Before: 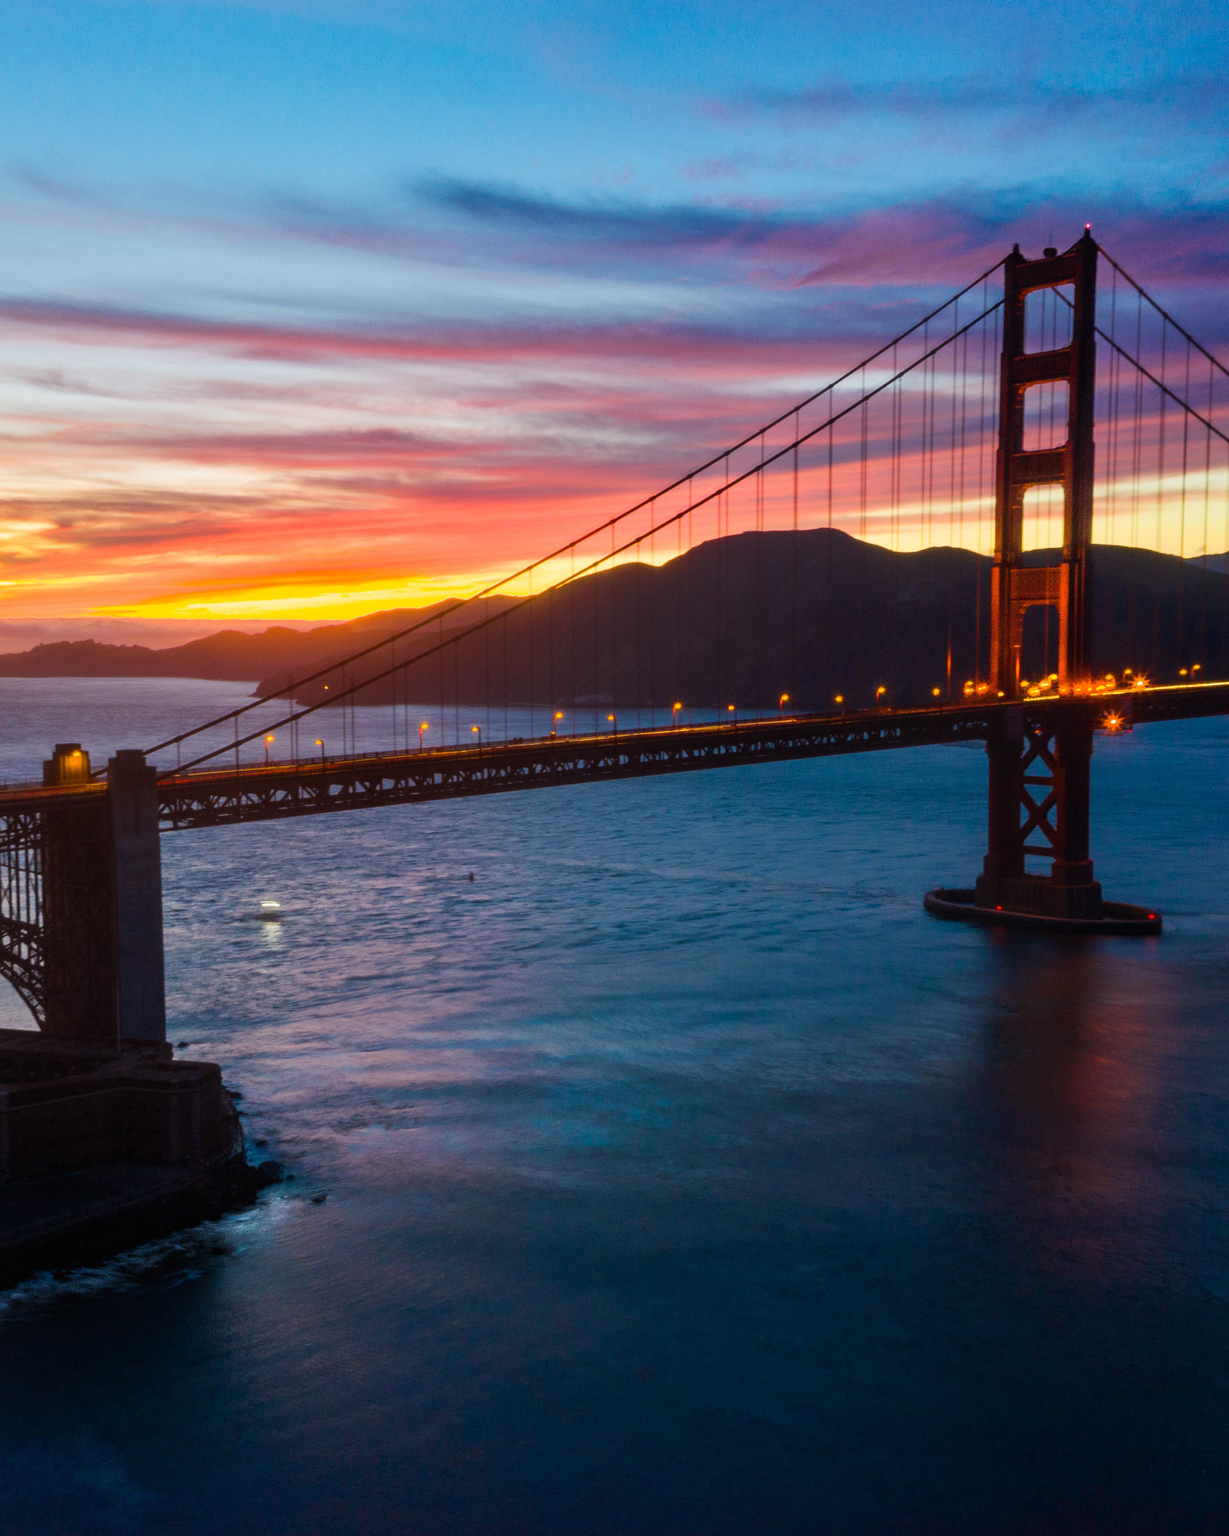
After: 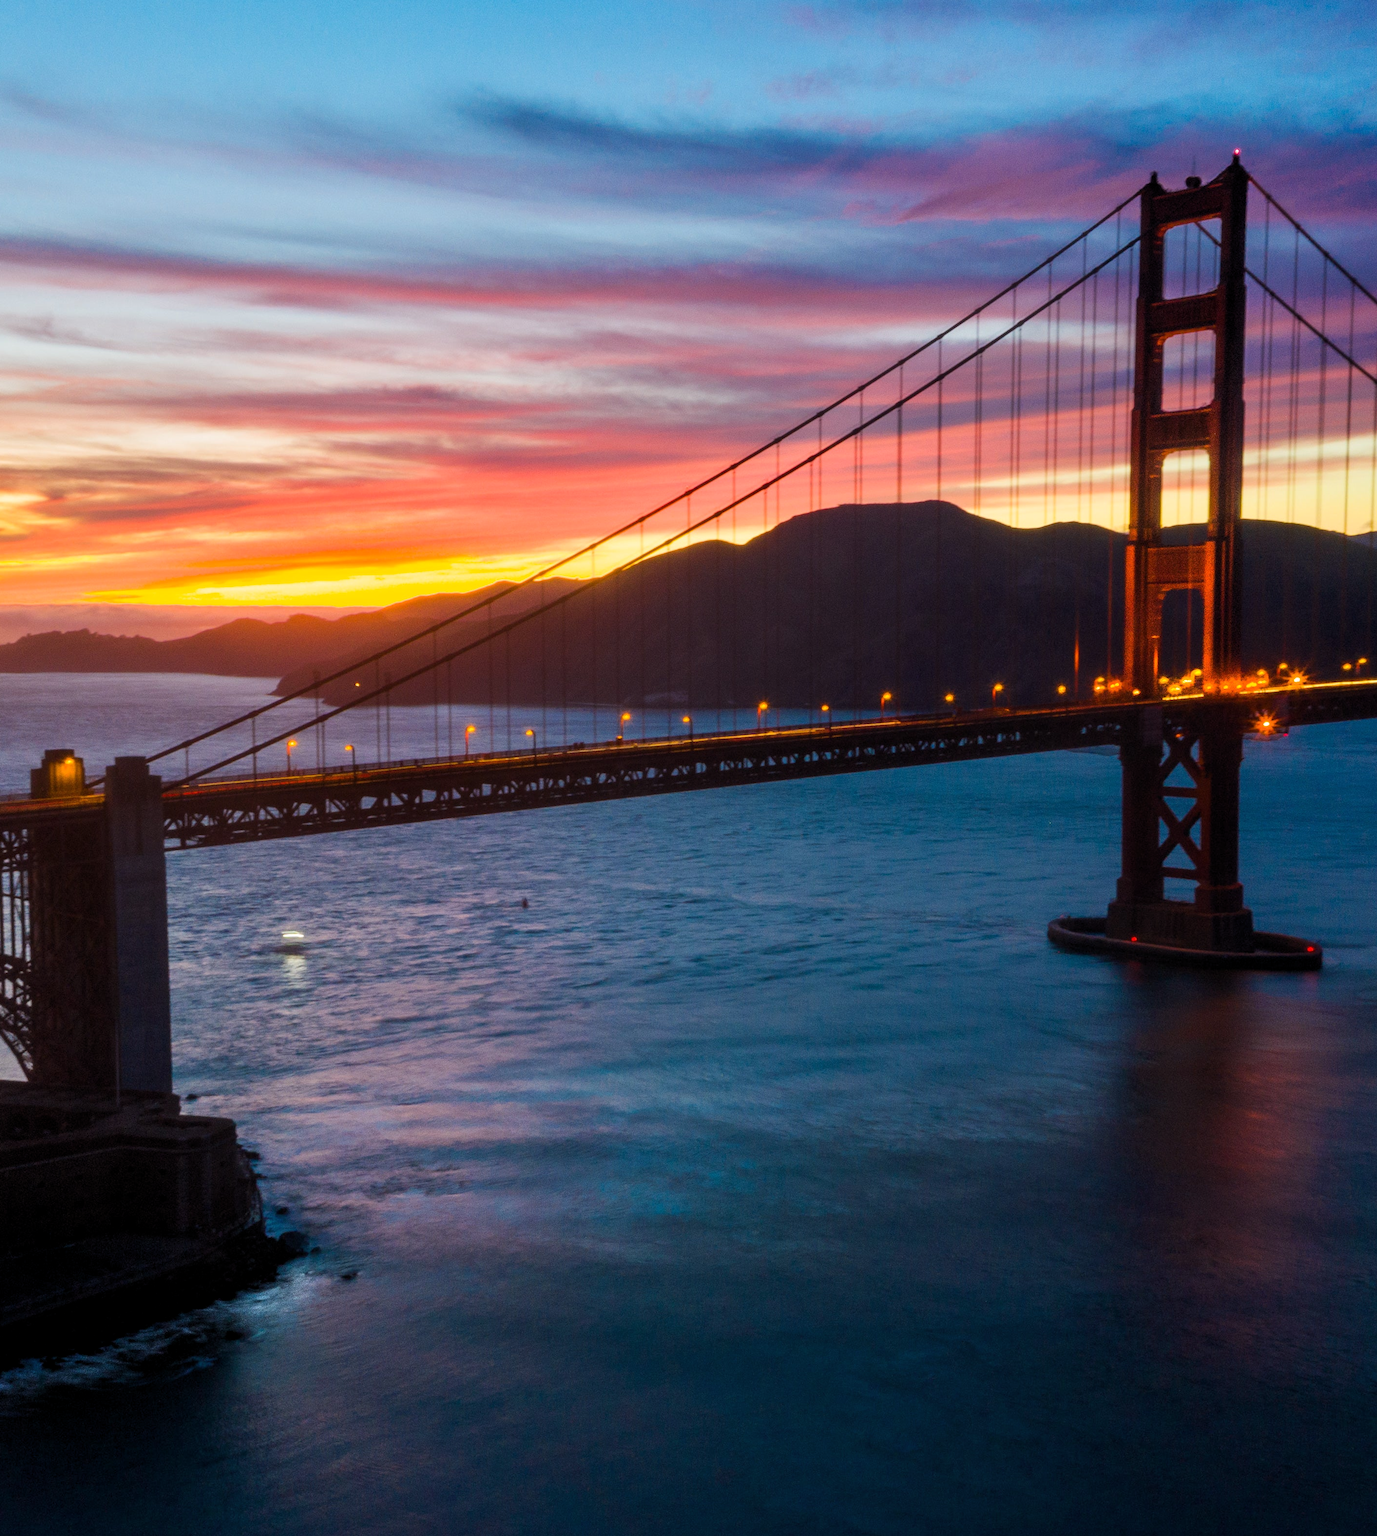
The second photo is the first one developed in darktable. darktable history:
crop: left 1.398%, top 6.186%, right 1.409%, bottom 7.051%
levels: white 99.97%, levels [0.016, 0.5, 0.996]
